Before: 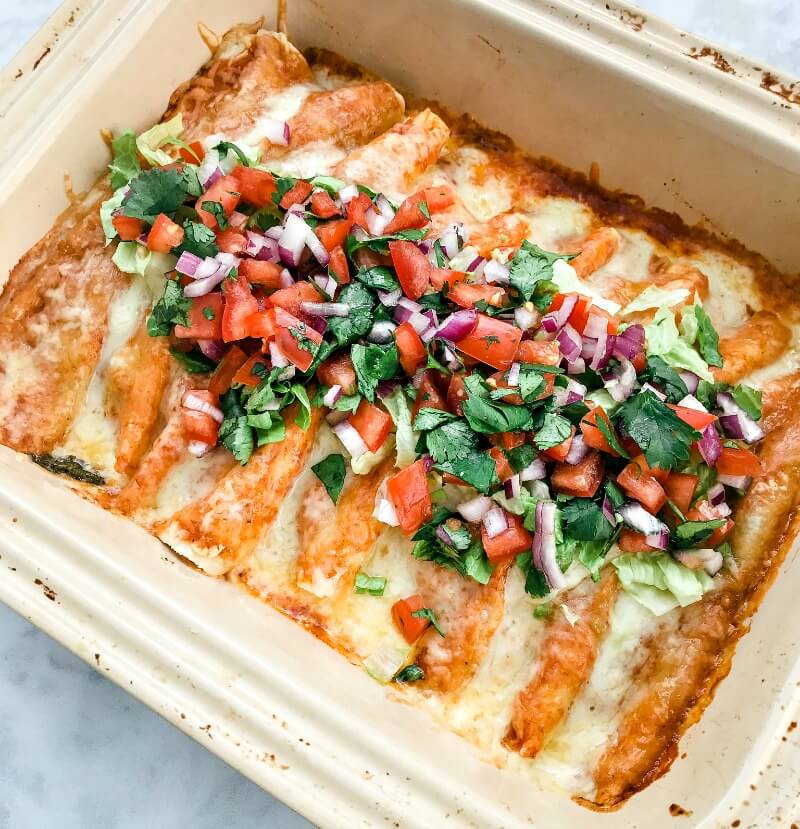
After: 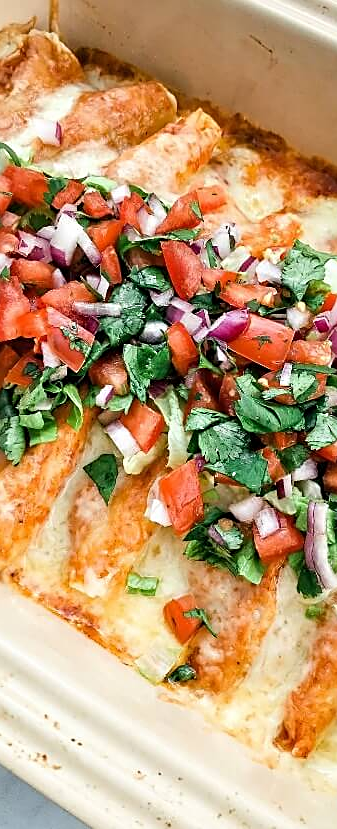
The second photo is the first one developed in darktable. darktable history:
sharpen: on, module defaults
crop: left 28.583%, right 29.231%
